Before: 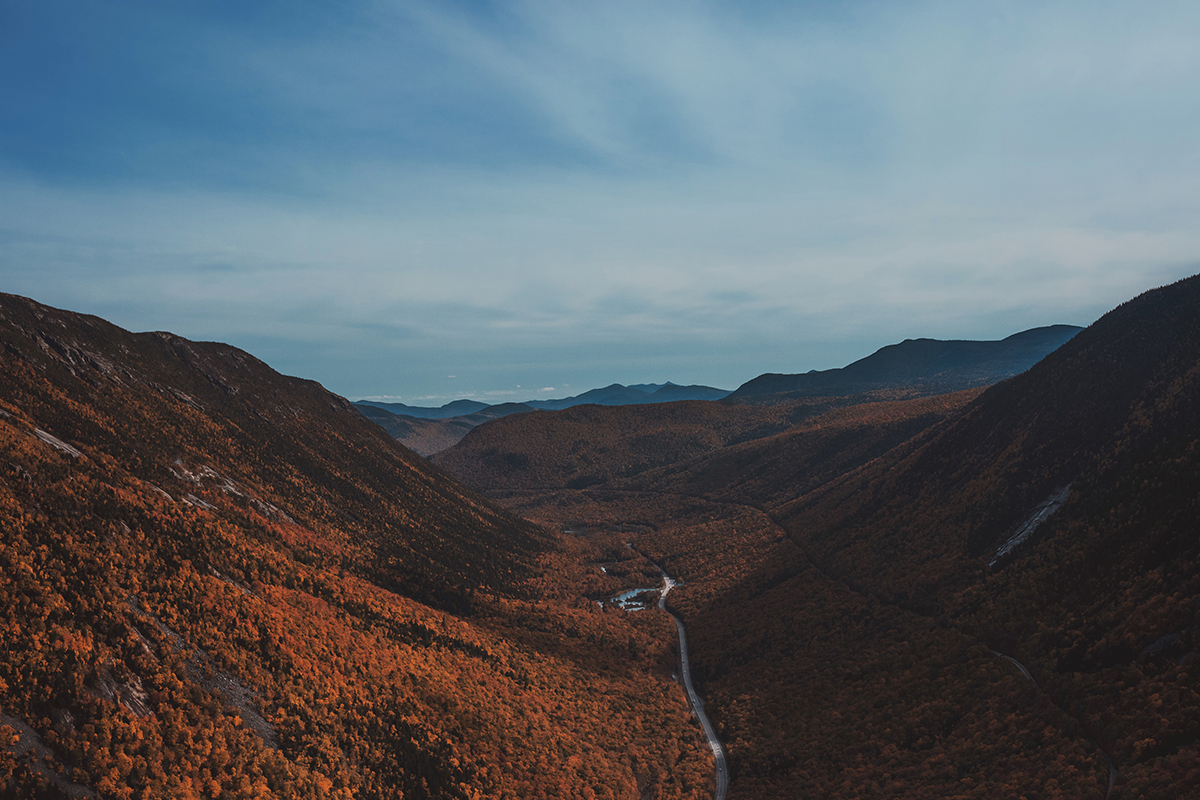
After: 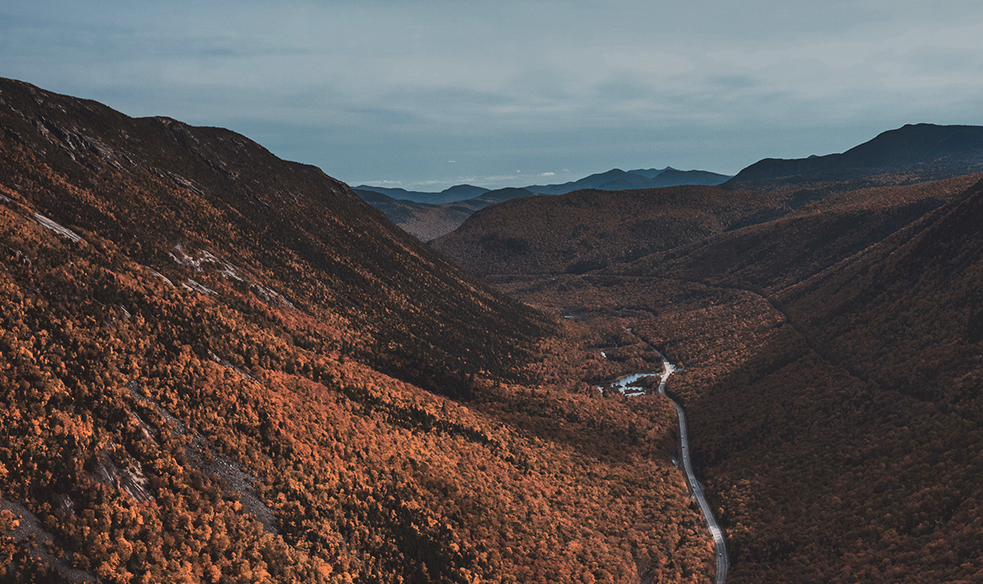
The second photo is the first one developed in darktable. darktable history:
shadows and highlights: white point adjustment 0.107, highlights -70.87, soften with gaussian
crop: top 26.885%, right 18.052%
contrast brightness saturation: contrast 0.112, saturation -0.161
